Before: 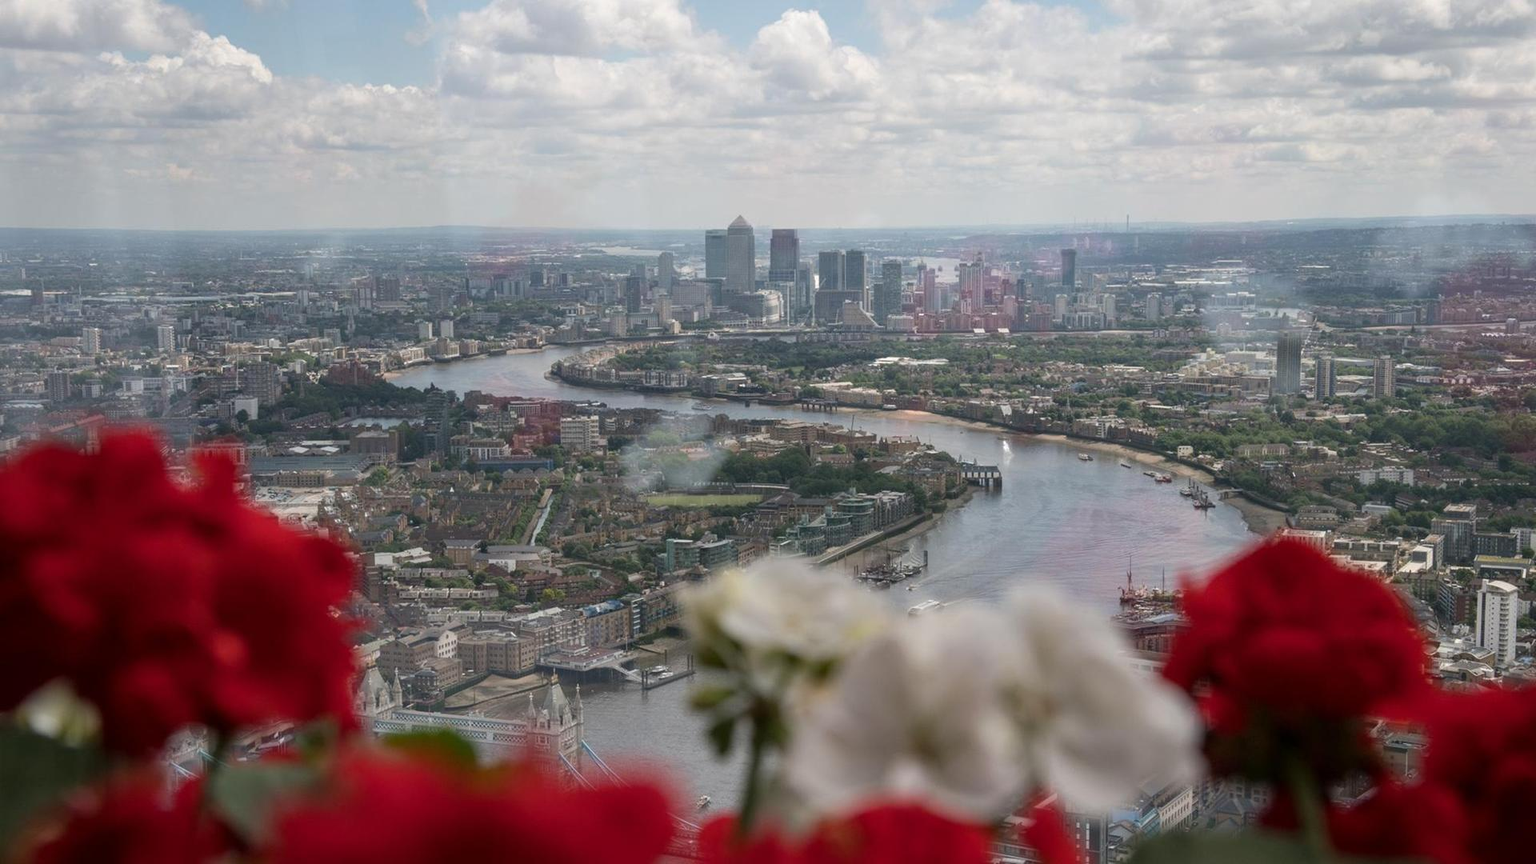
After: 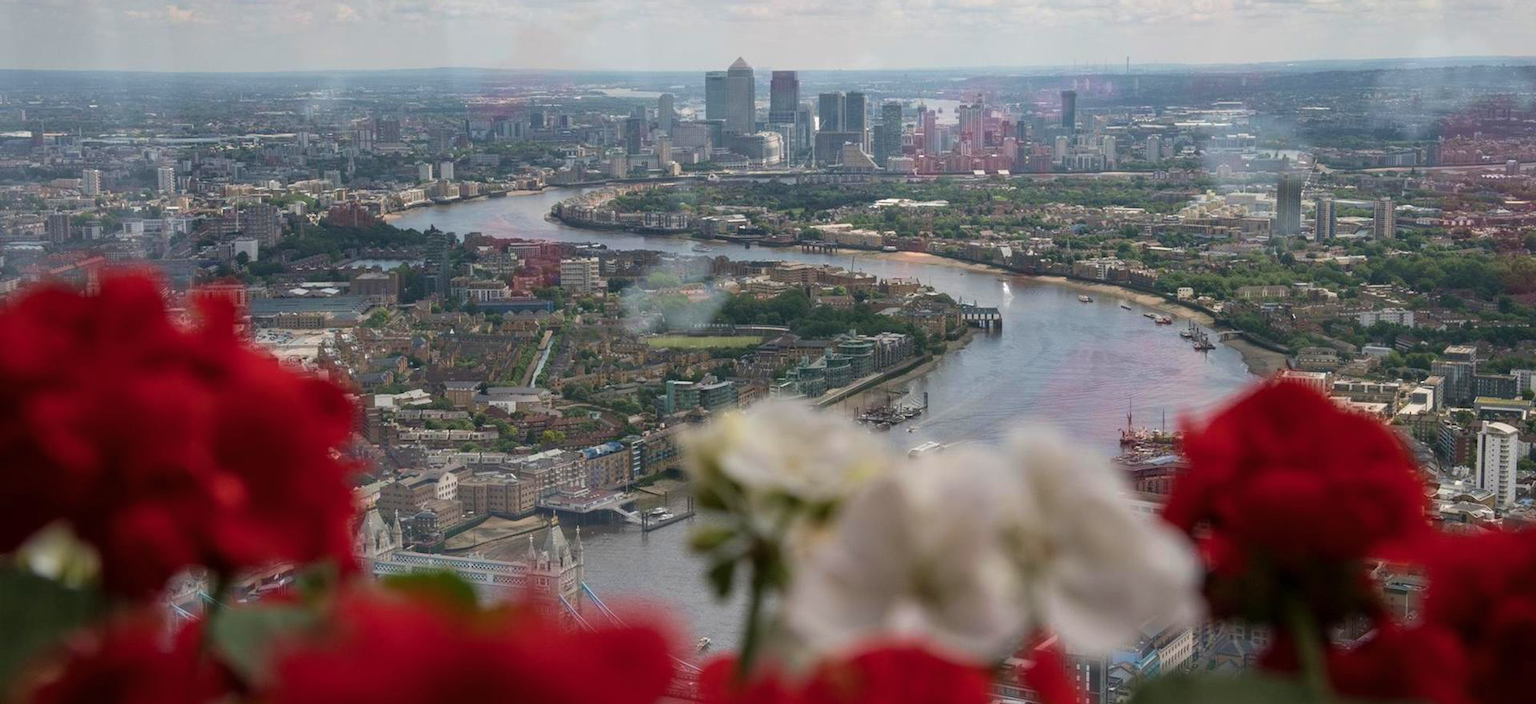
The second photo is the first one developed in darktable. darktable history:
color balance rgb: global vibrance -1%, saturation formula JzAzBz (2021)
crop and rotate: top 18.507%
velvia: on, module defaults
